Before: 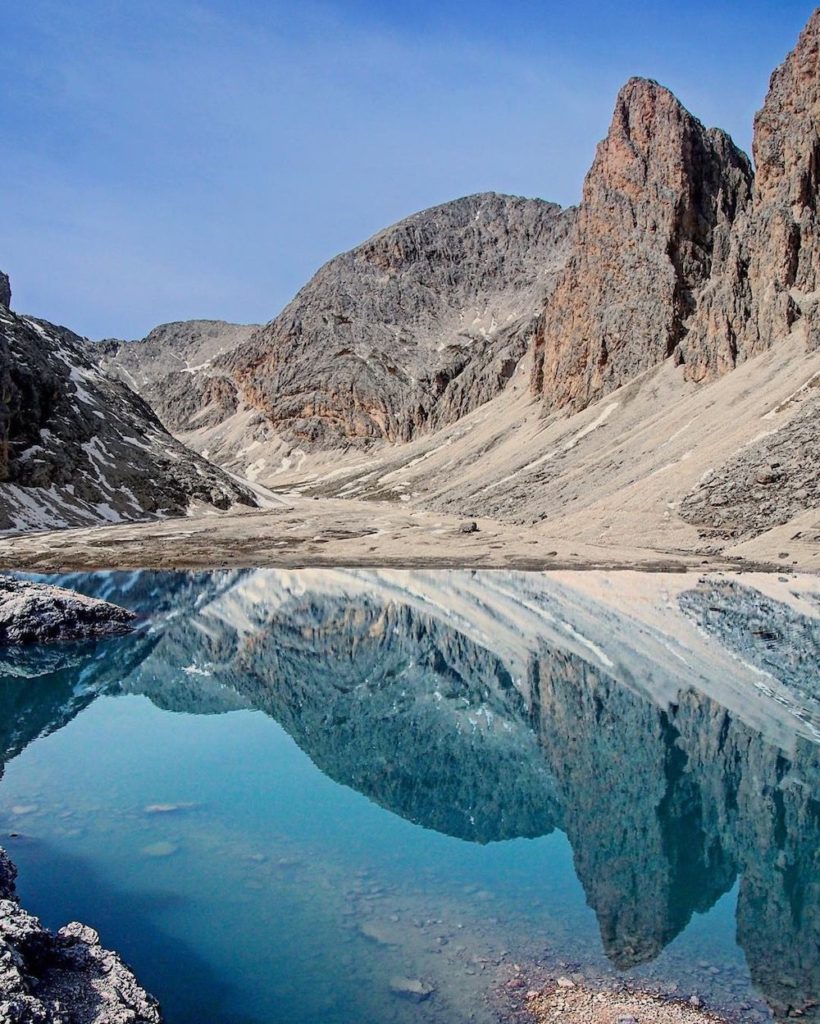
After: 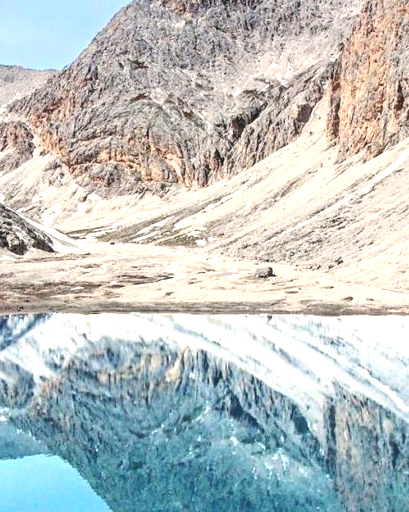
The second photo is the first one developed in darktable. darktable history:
exposure: black level correction -0.005, exposure 1.002 EV, compensate highlight preservation false
crop: left 25%, top 25%, right 25%, bottom 25%
